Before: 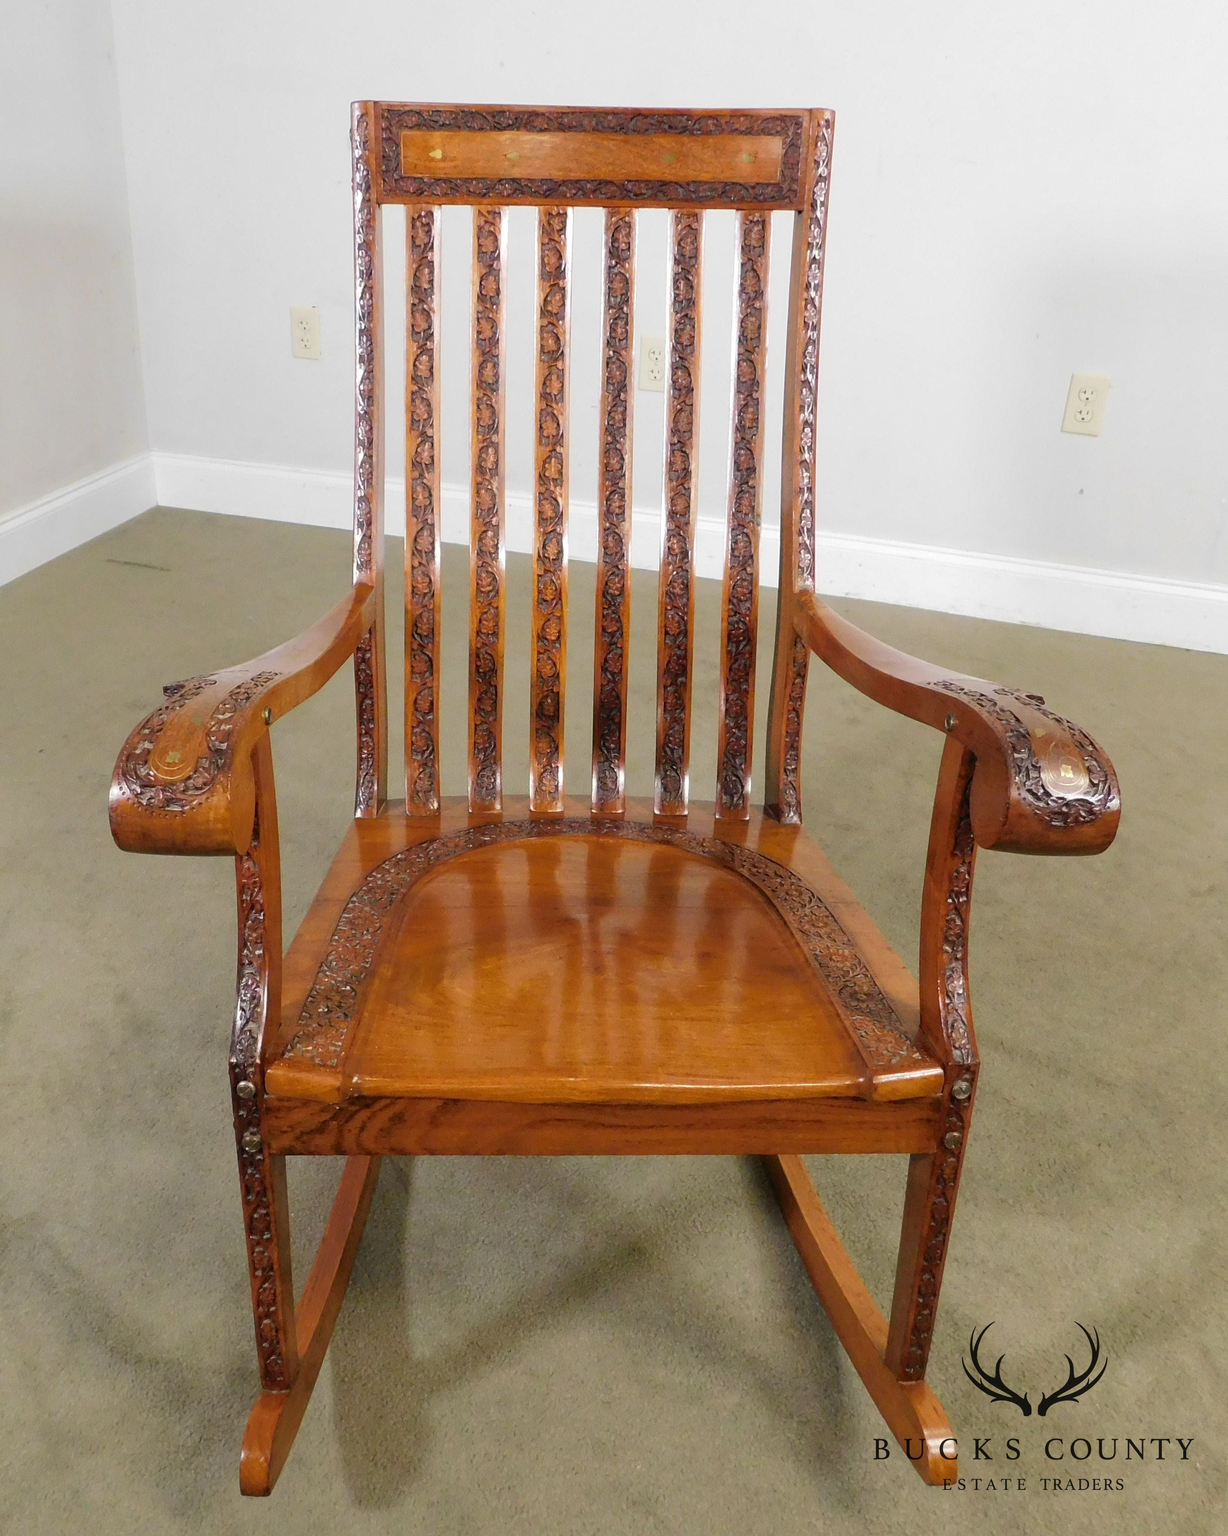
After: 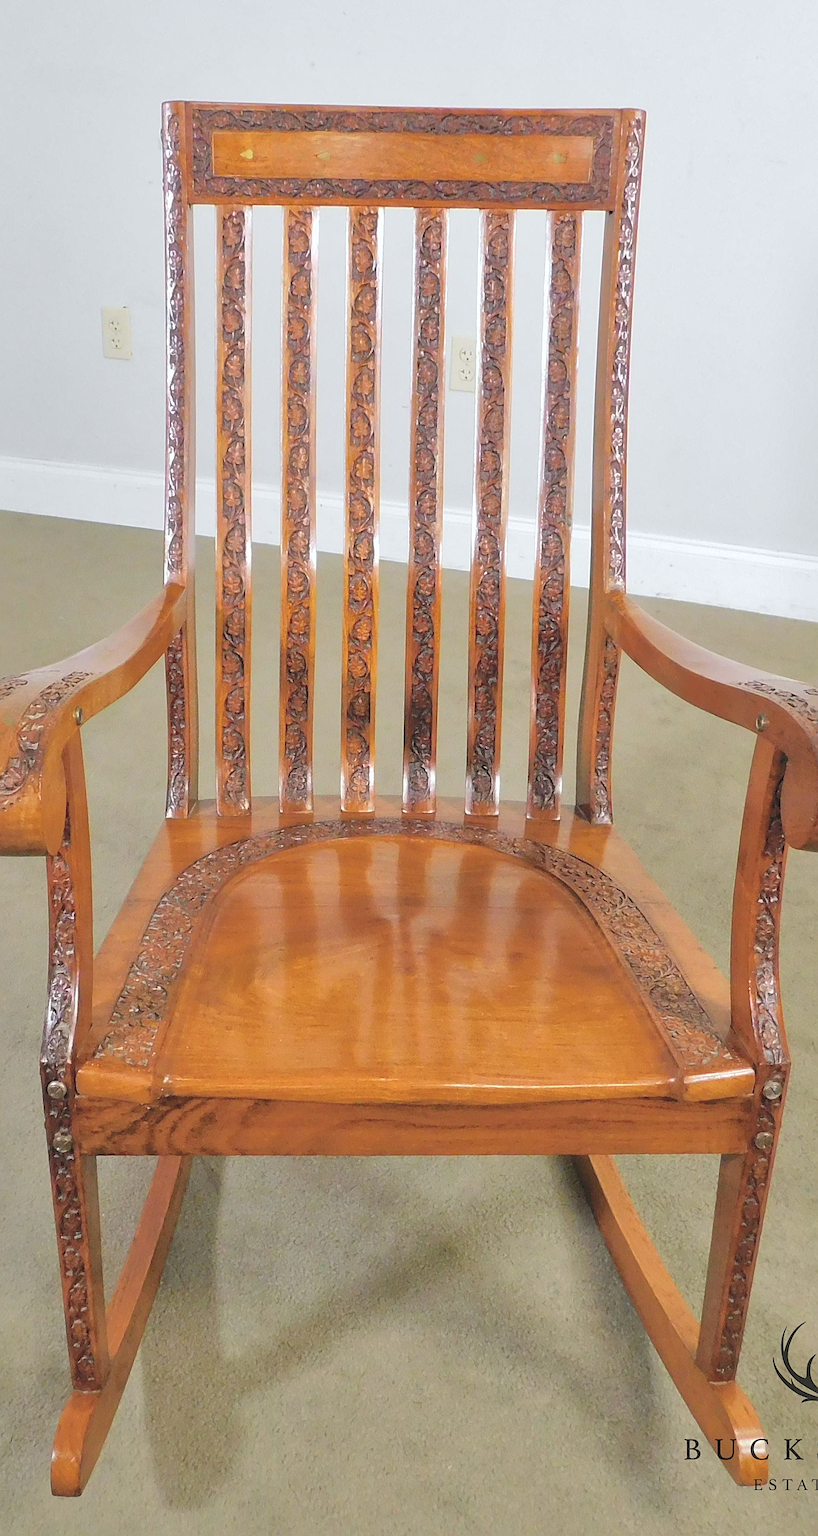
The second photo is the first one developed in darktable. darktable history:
crop: left 15.419%, right 17.914%
shadows and highlights: on, module defaults
contrast brightness saturation: brightness 0.28
white balance: red 0.982, blue 1.018
sharpen: on, module defaults
